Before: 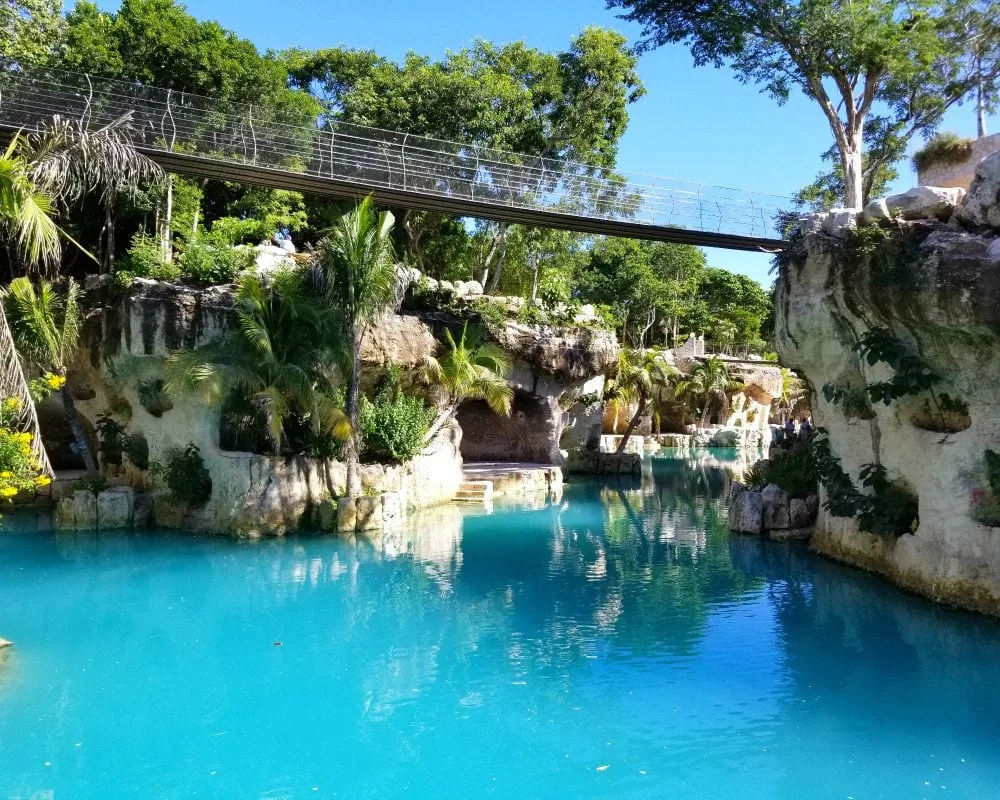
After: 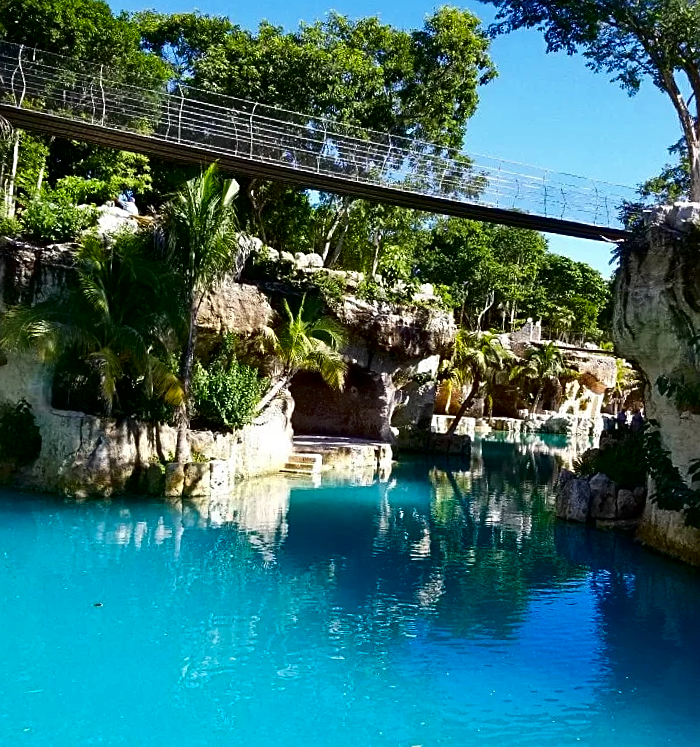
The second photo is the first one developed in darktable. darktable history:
sharpen: on, module defaults
contrast brightness saturation: contrast 0.13, brightness -0.24, saturation 0.14
crop and rotate: angle -3.27°, left 14.277%, top 0.028%, right 10.766%, bottom 0.028%
